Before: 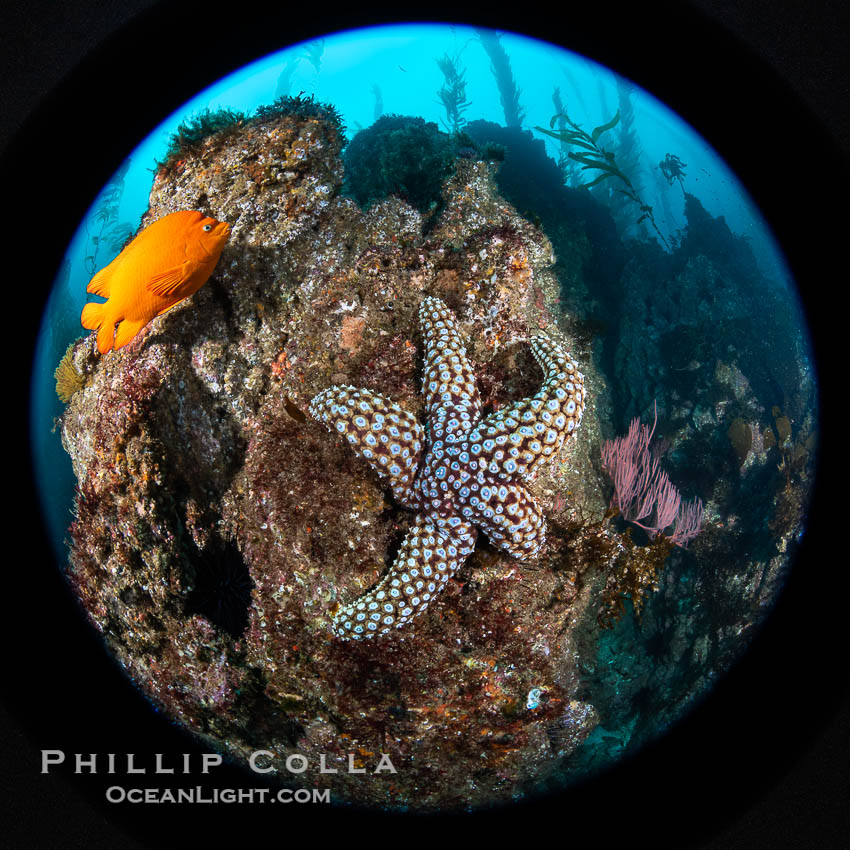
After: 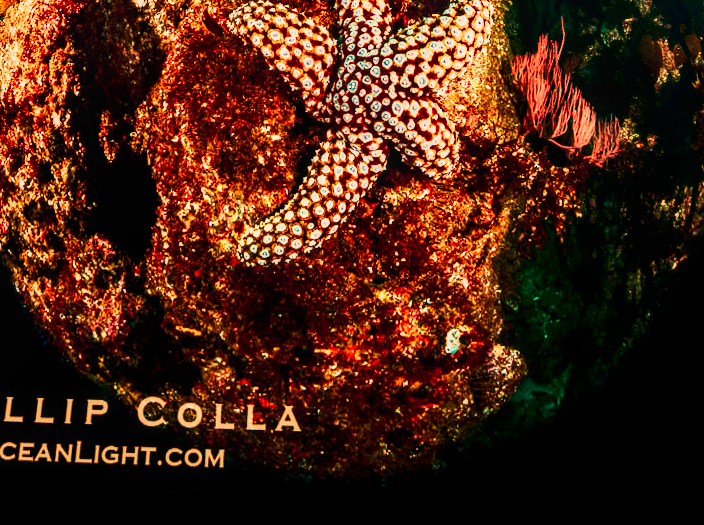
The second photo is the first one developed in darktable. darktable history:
local contrast: on, module defaults
crop and rotate: top 36.435%
filmic rgb: black relative exposure -7.65 EV, white relative exposure 4.56 EV, hardness 3.61
tone curve: curves: ch0 [(0, 0) (0.003, 0.003) (0.011, 0.013) (0.025, 0.029) (0.044, 0.052) (0.069, 0.081) (0.1, 0.116) (0.136, 0.158) (0.177, 0.207) (0.224, 0.268) (0.277, 0.373) (0.335, 0.465) (0.399, 0.565) (0.468, 0.674) (0.543, 0.79) (0.623, 0.853) (0.709, 0.918) (0.801, 0.956) (0.898, 0.977) (1, 1)], preserve colors none
rotate and perspective: rotation 0.72°, lens shift (vertical) -0.352, lens shift (horizontal) -0.051, crop left 0.152, crop right 0.859, crop top 0.019, crop bottom 0.964
contrast brightness saturation: contrast 0.24, brightness -0.24, saturation 0.14
white balance: red 1.467, blue 0.684
